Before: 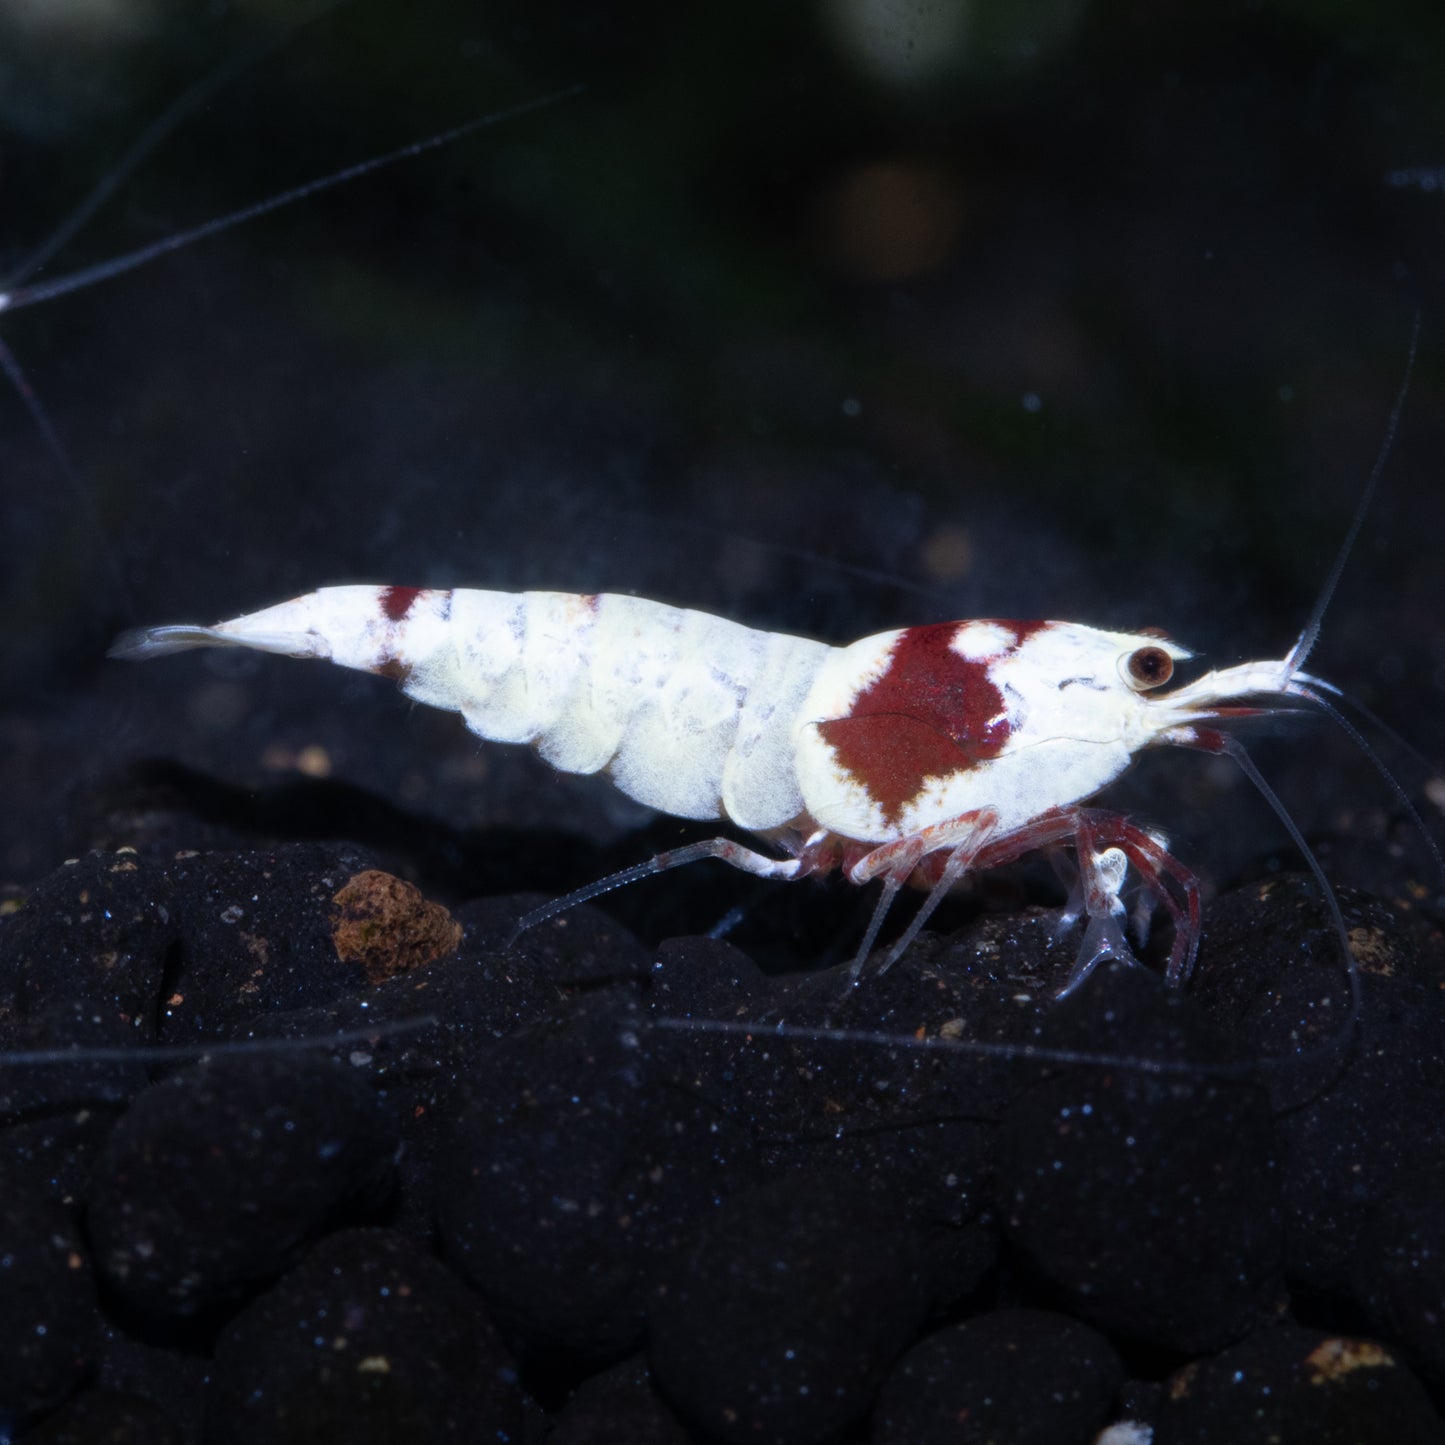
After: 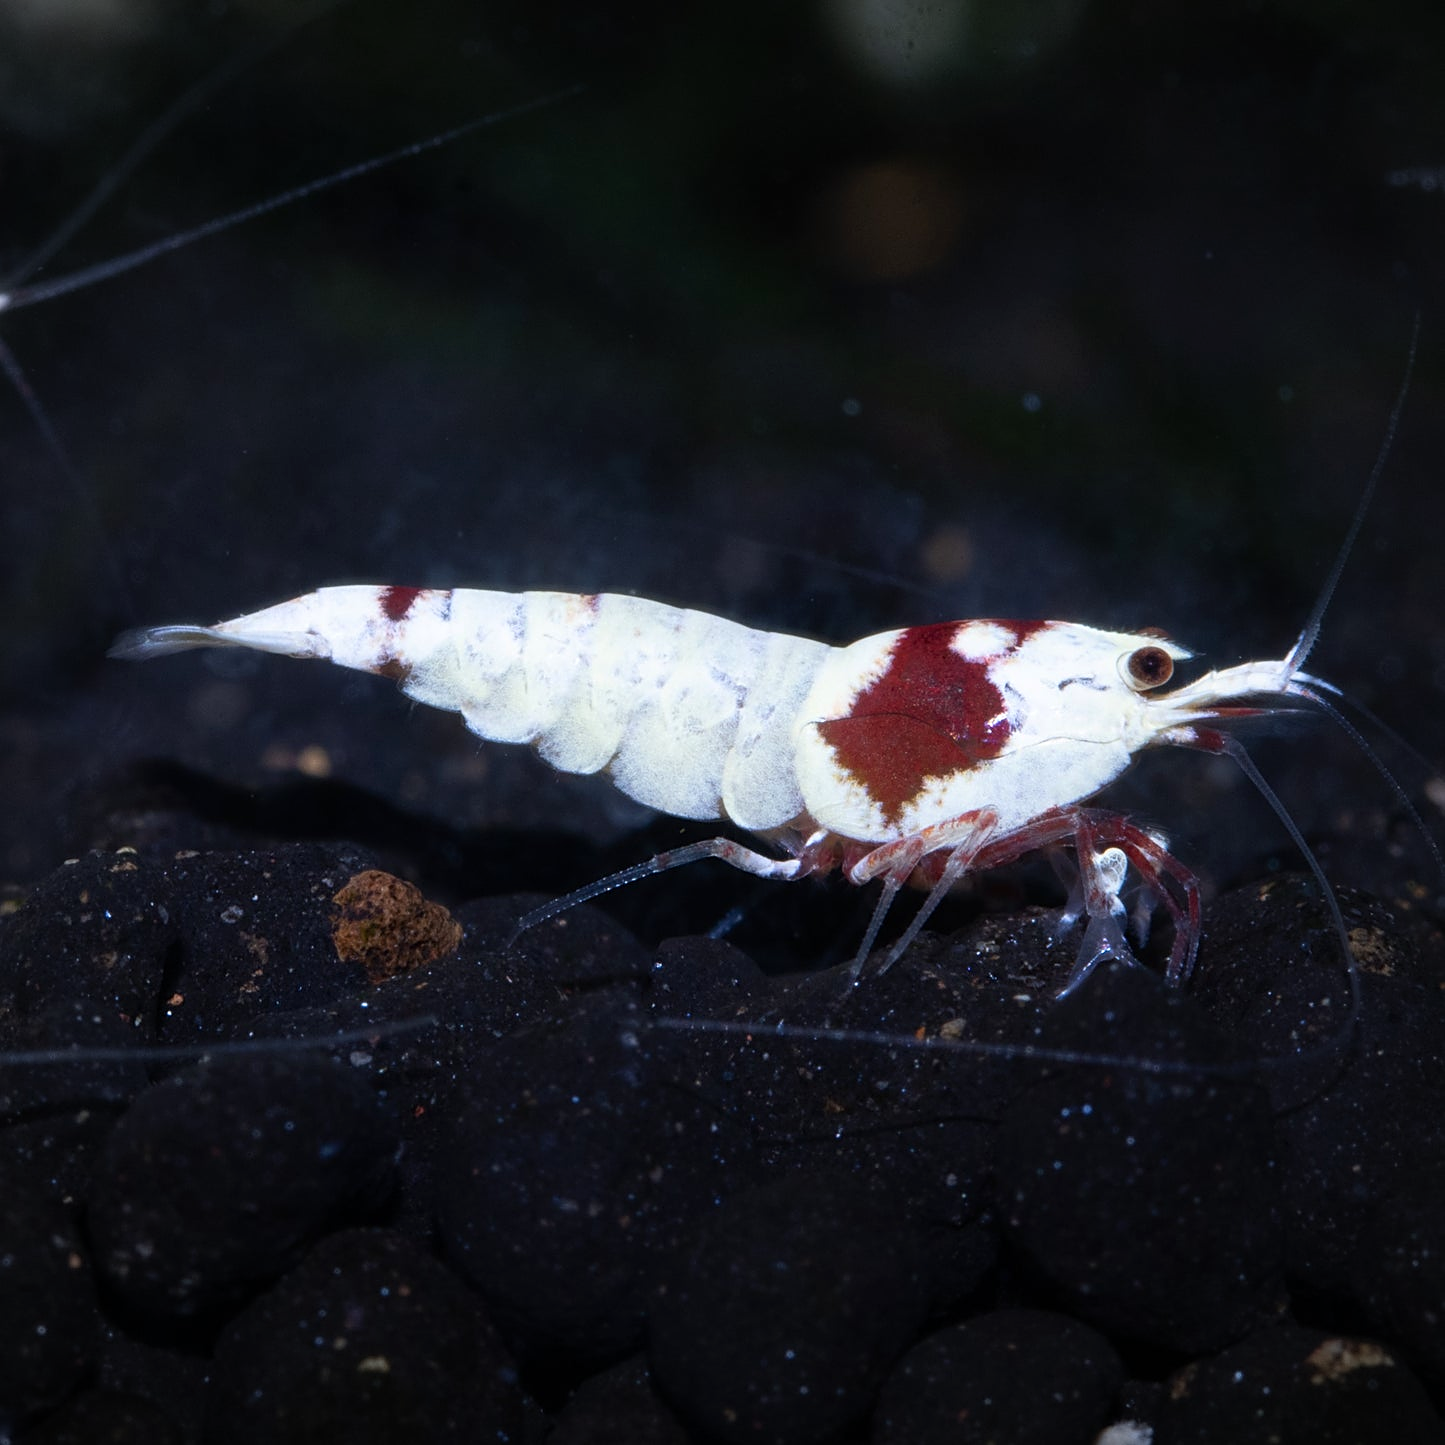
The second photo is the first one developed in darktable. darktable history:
sharpen: on, module defaults
vignetting: brightness -0.197, unbound false
color balance rgb: shadows lift › luminance -9.324%, perceptual saturation grading › global saturation 10.192%, global vibrance 12.615%
